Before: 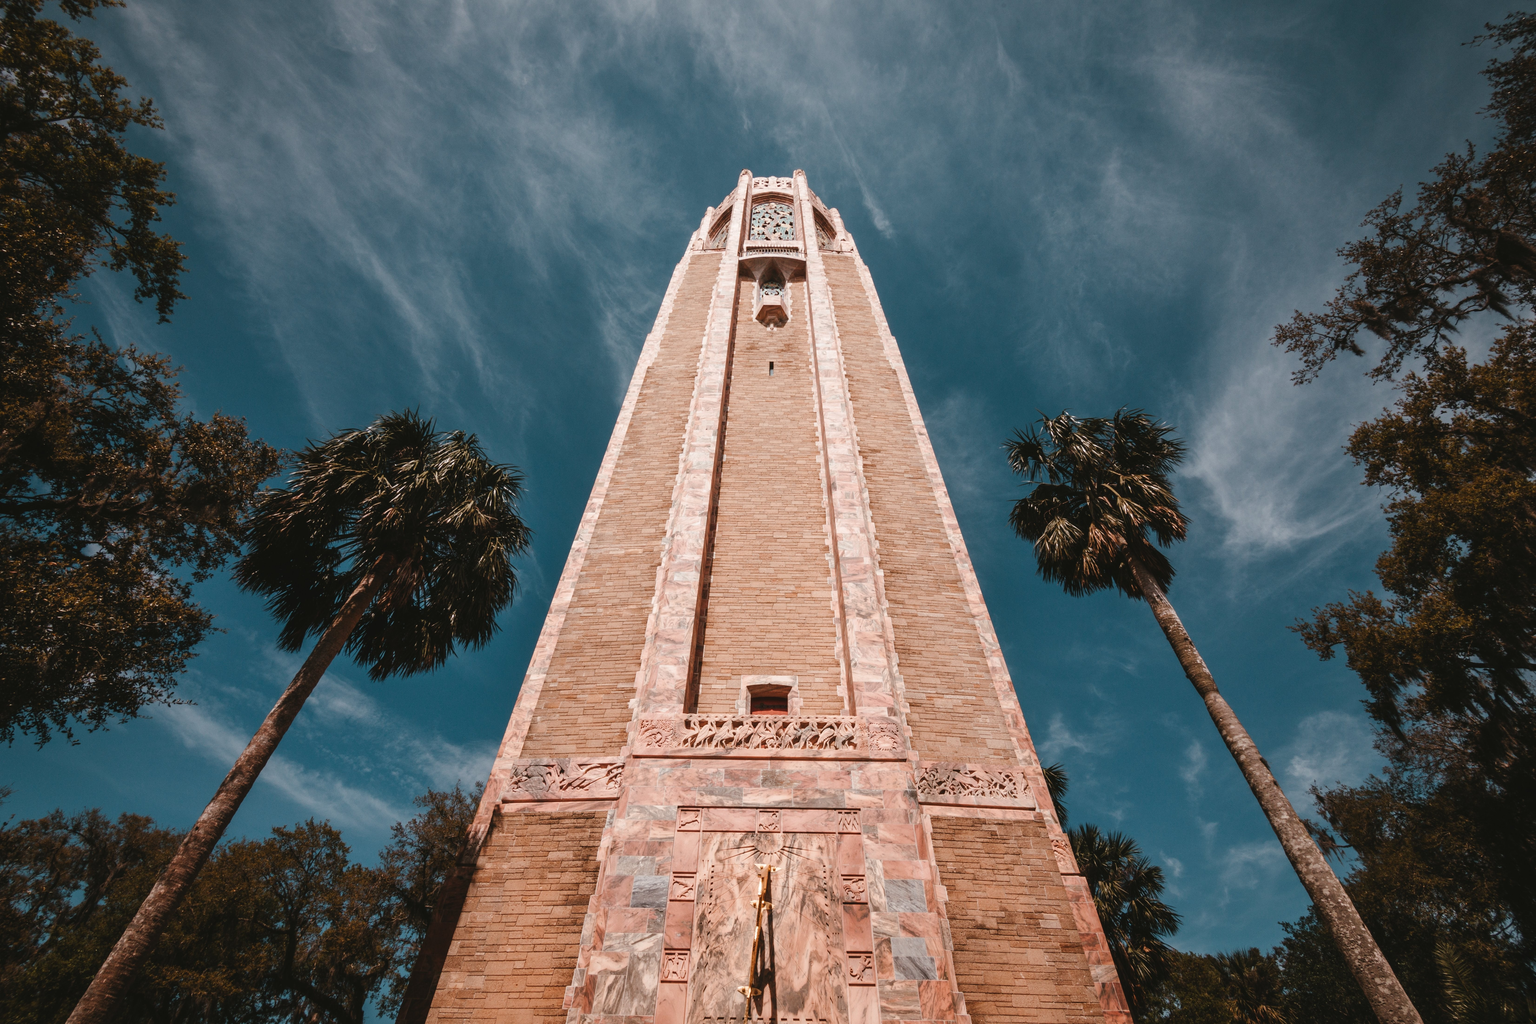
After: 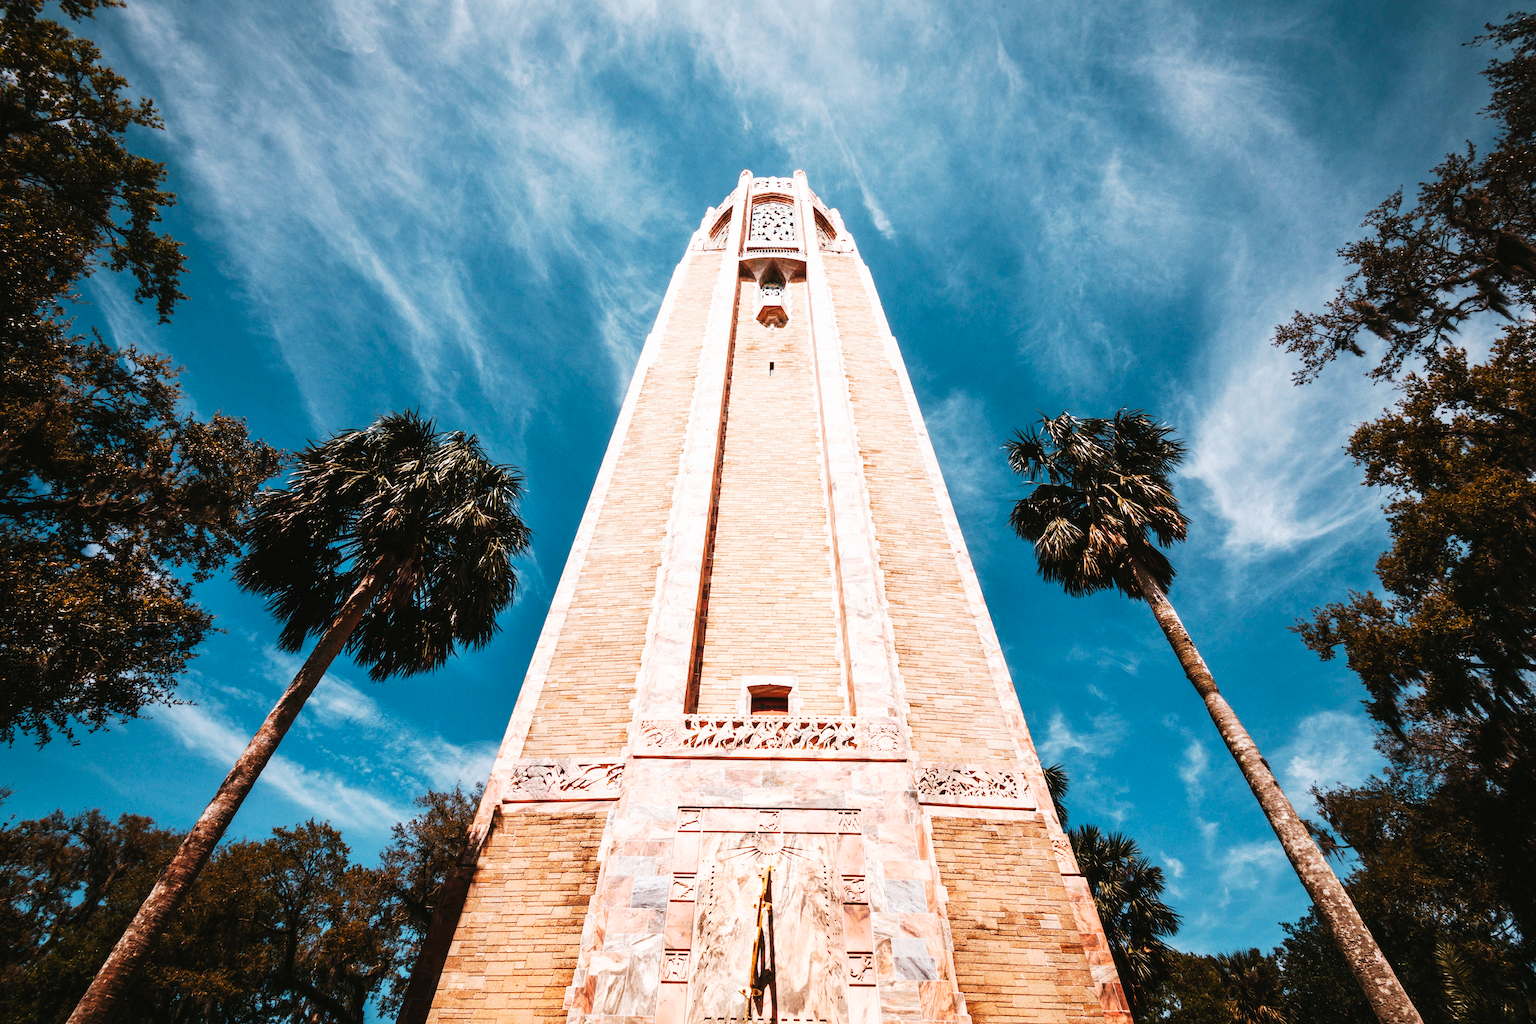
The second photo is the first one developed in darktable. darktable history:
white balance: red 0.976, blue 1.04
base curve: curves: ch0 [(0, 0) (0.007, 0.004) (0.027, 0.03) (0.046, 0.07) (0.207, 0.54) (0.442, 0.872) (0.673, 0.972) (1, 1)], preserve colors none
